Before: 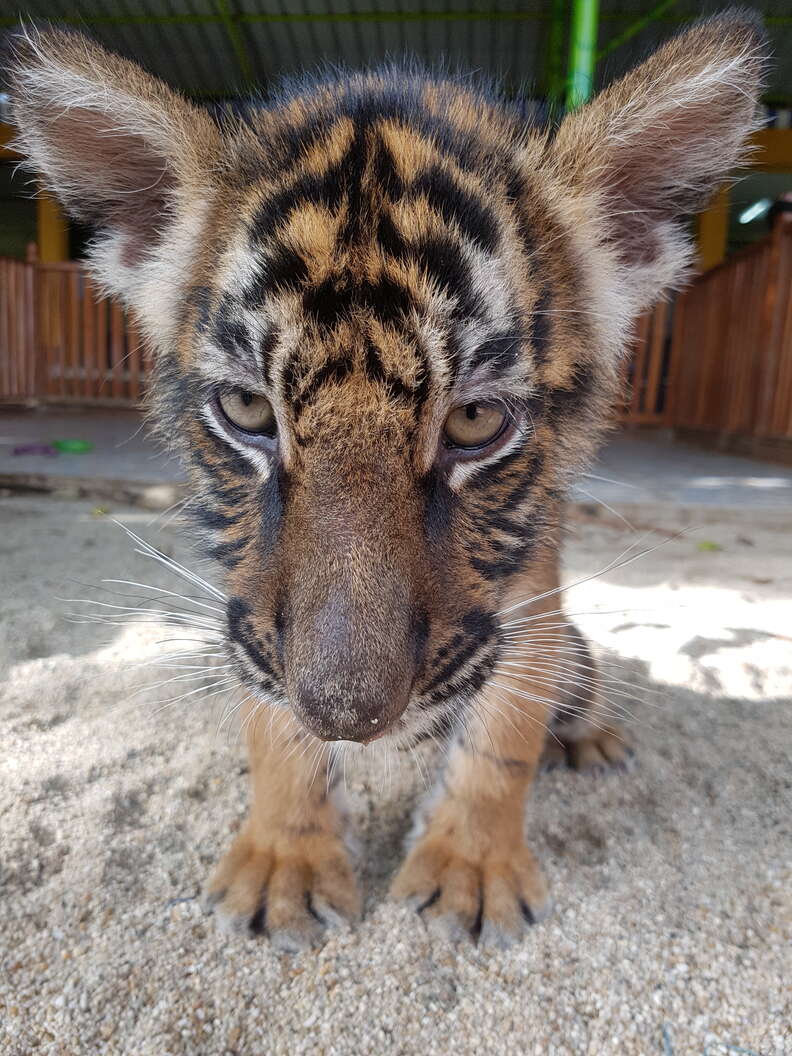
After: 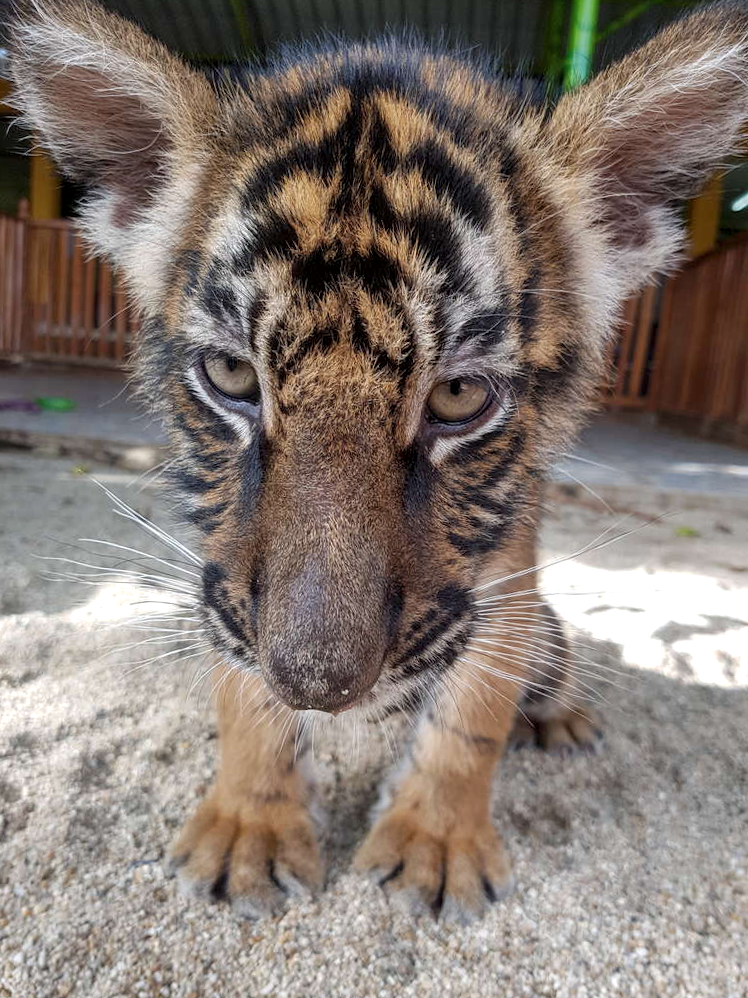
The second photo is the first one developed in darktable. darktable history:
local contrast: on, module defaults
crop and rotate: angle -2.53°
